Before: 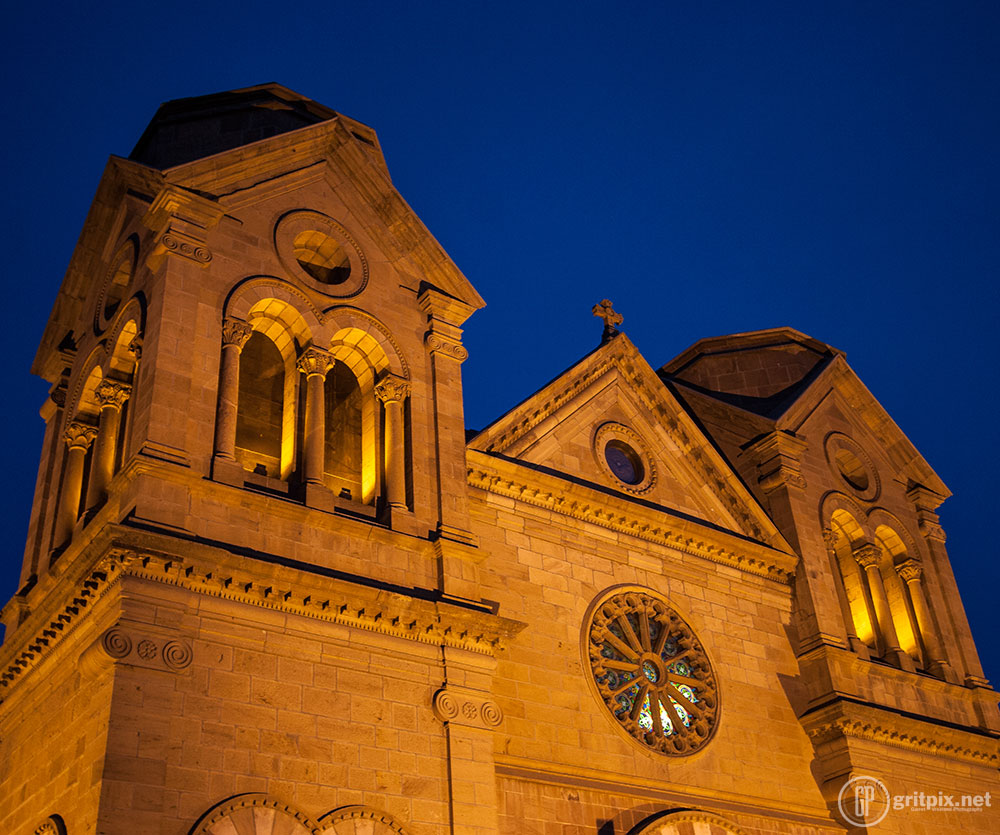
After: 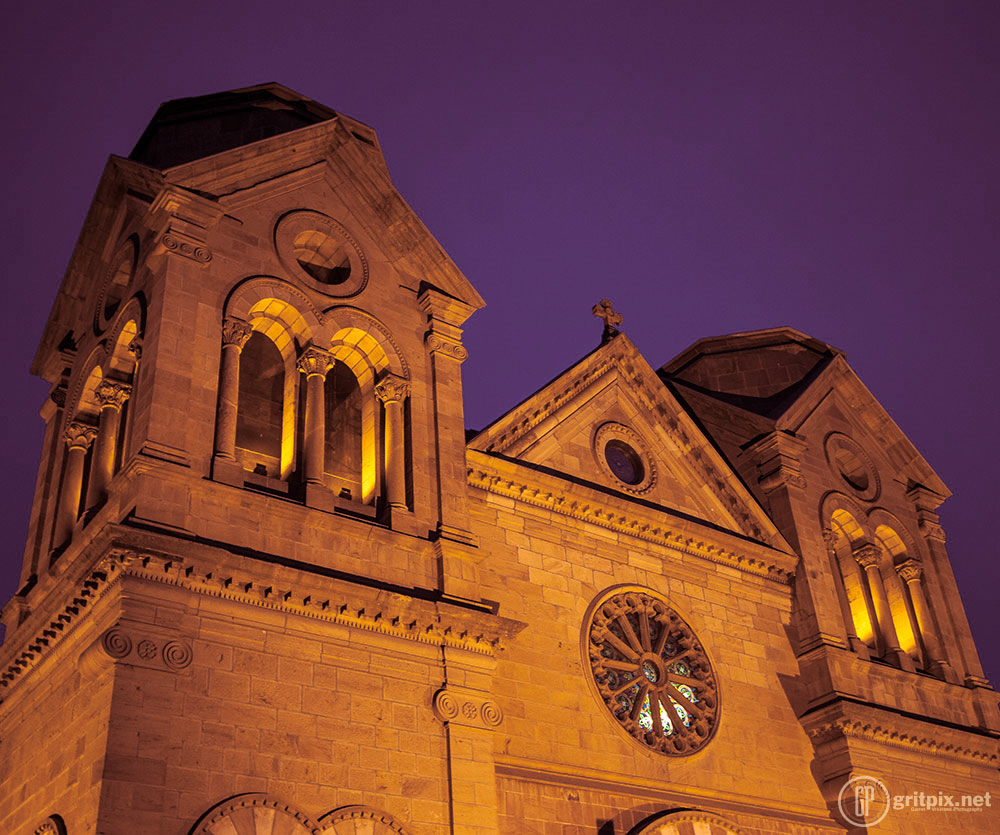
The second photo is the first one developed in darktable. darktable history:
split-toning: highlights › hue 298.8°, highlights › saturation 0.73, compress 41.76%
tone equalizer: on, module defaults
velvia: on, module defaults
